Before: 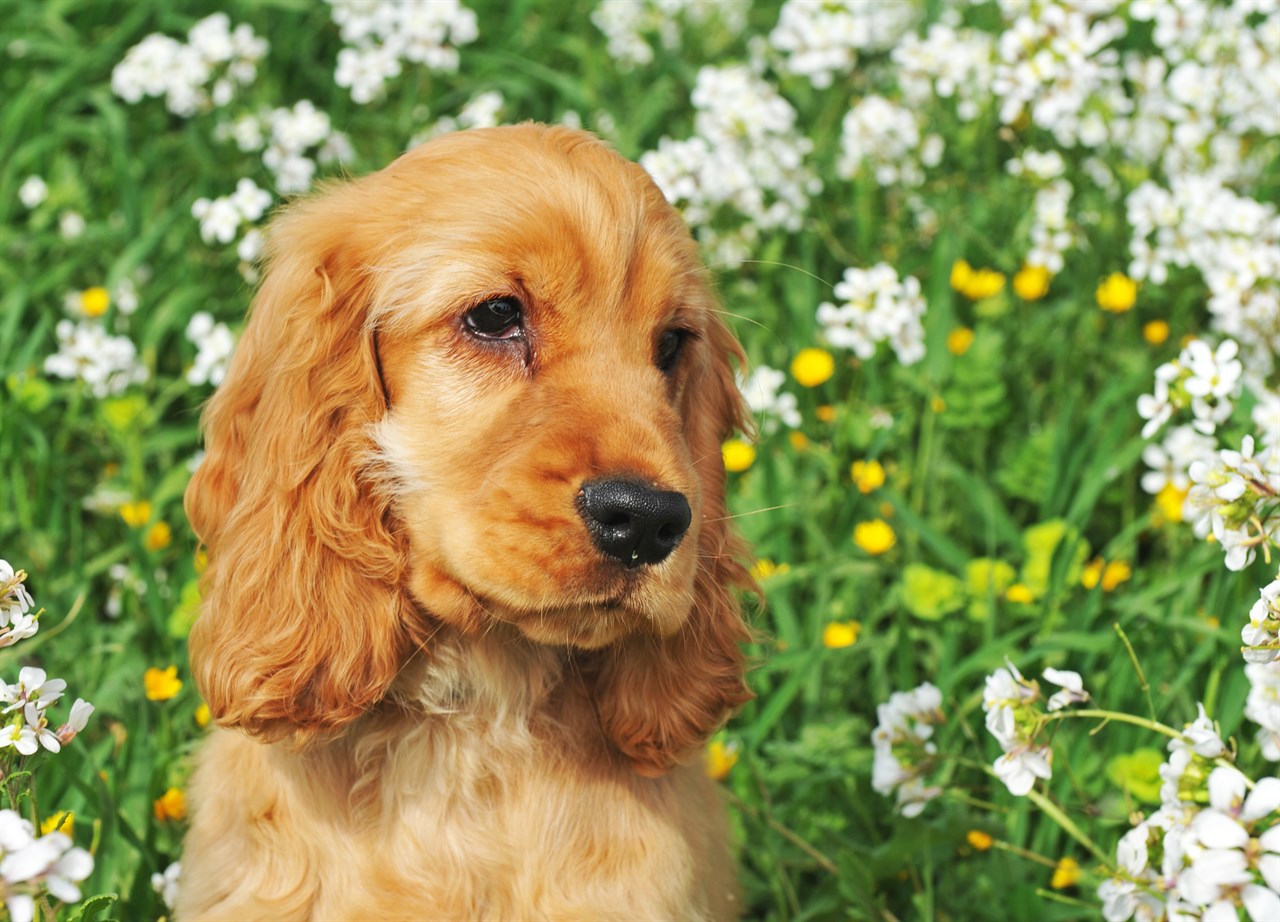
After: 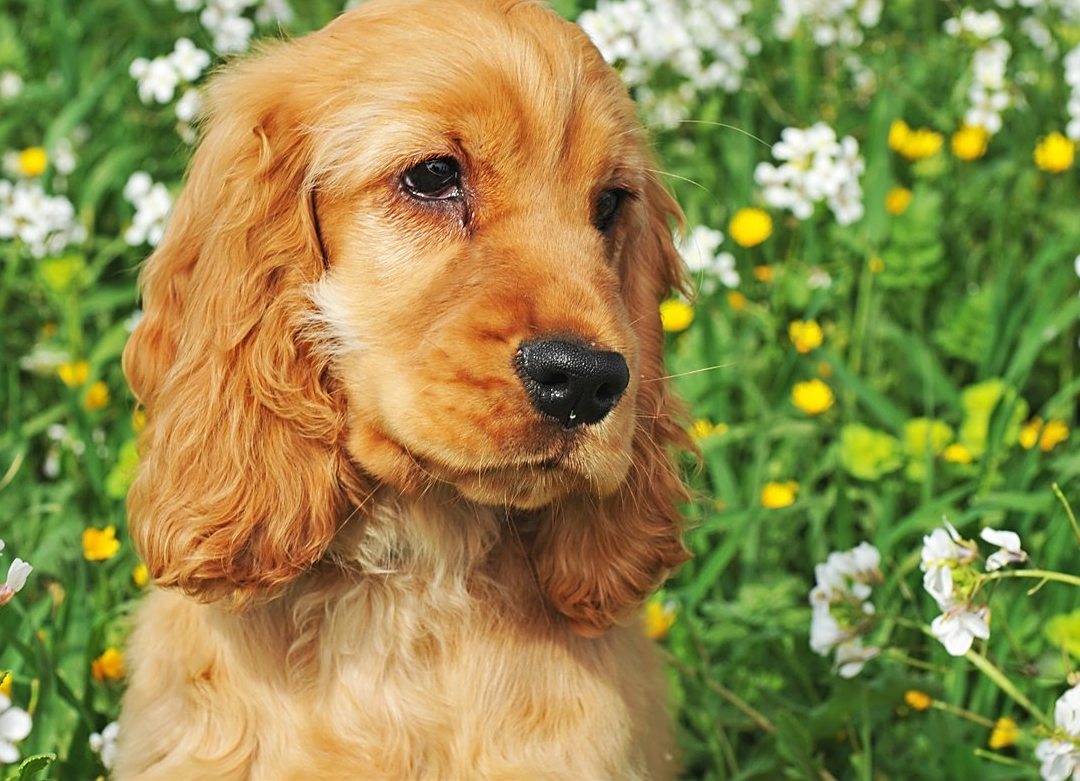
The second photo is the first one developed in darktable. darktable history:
sharpen: on, module defaults
crop and rotate: left 4.915%, top 15.254%, right 10.7%
